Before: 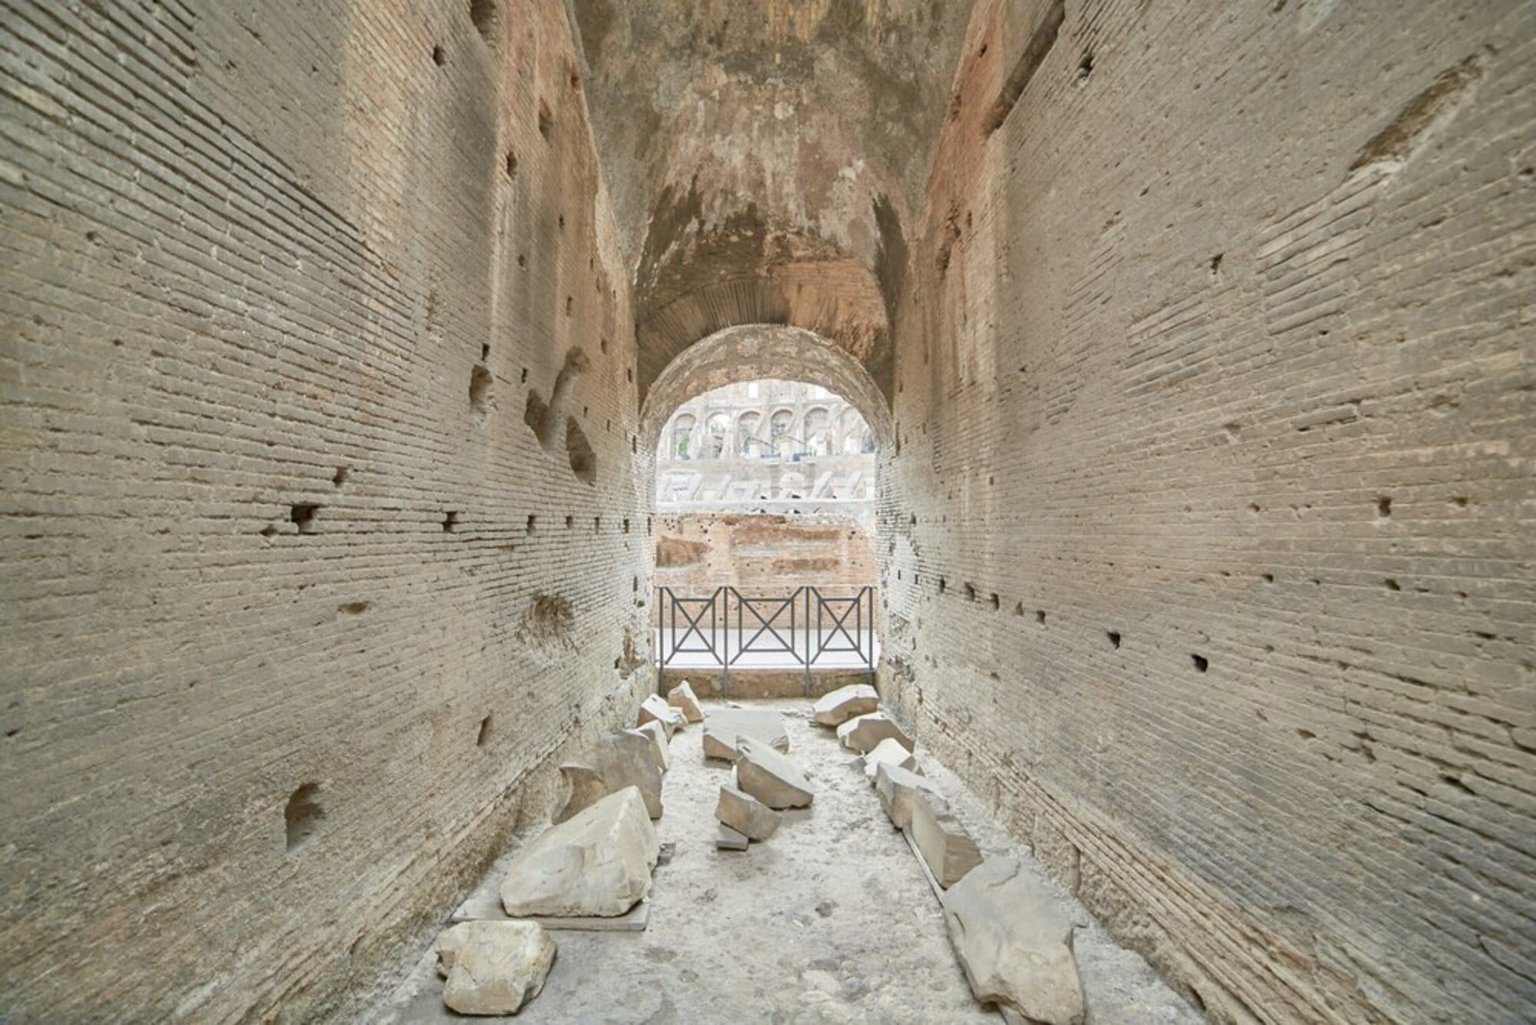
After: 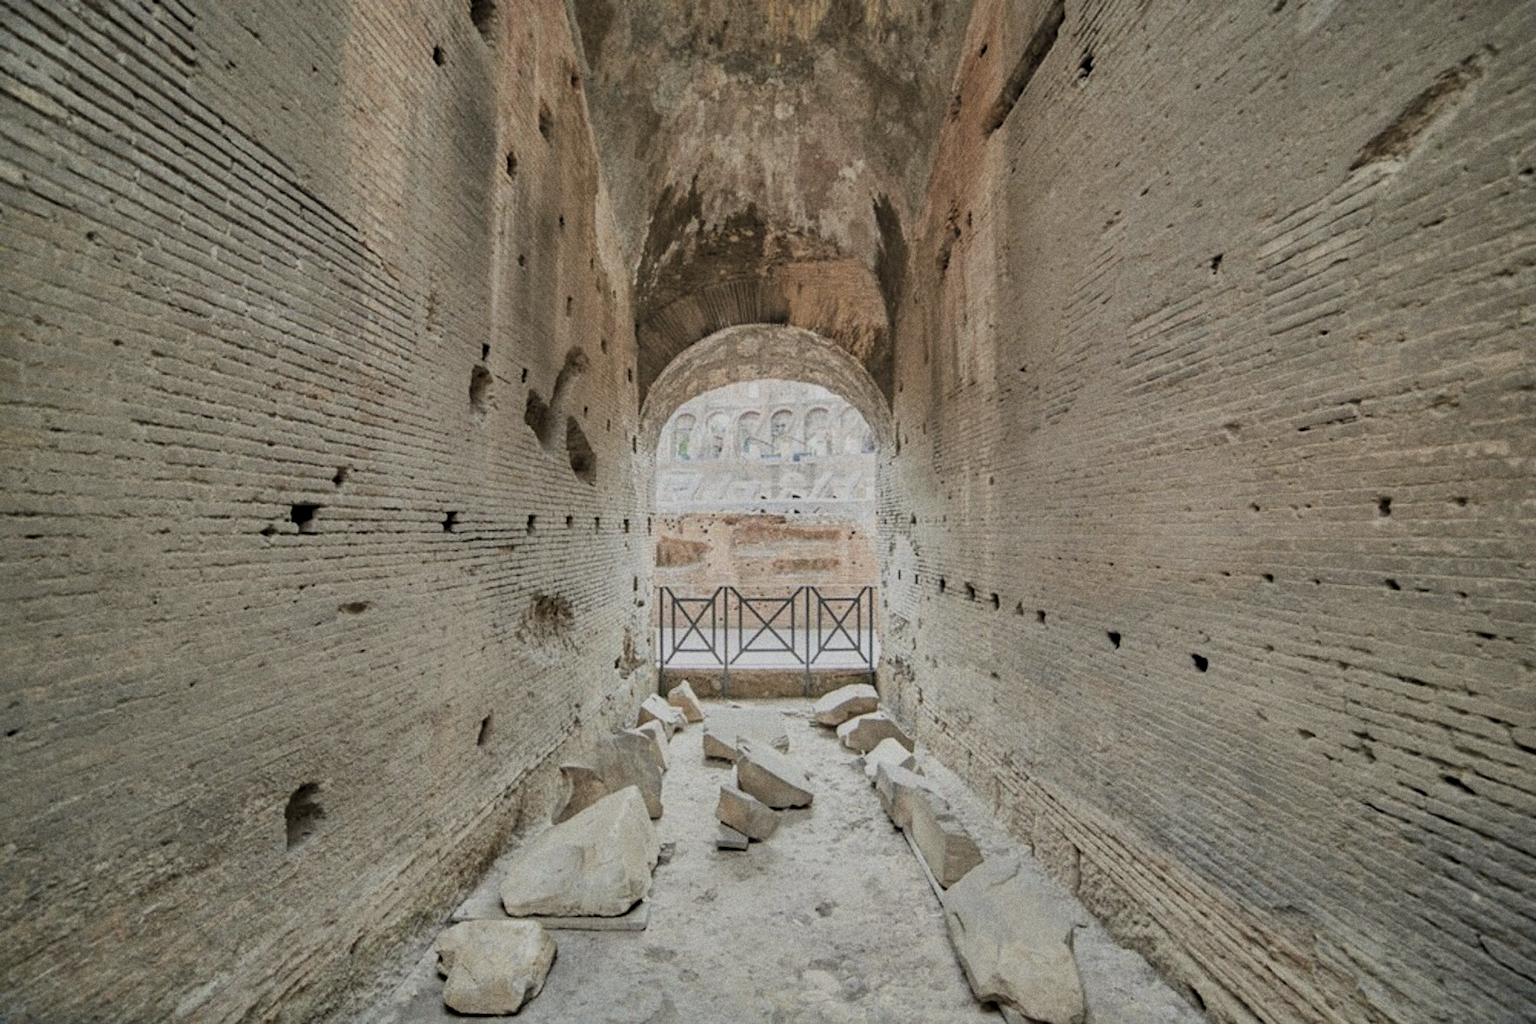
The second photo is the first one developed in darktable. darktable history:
grain: coarseness 22.88 ISO
filmic rgb: black relative exposure -7.65 EV, white relative exposure 4.56 EV, hardness 3.61, color science v6 (2022)
levels: levels [0.116, 0.574, 1]
